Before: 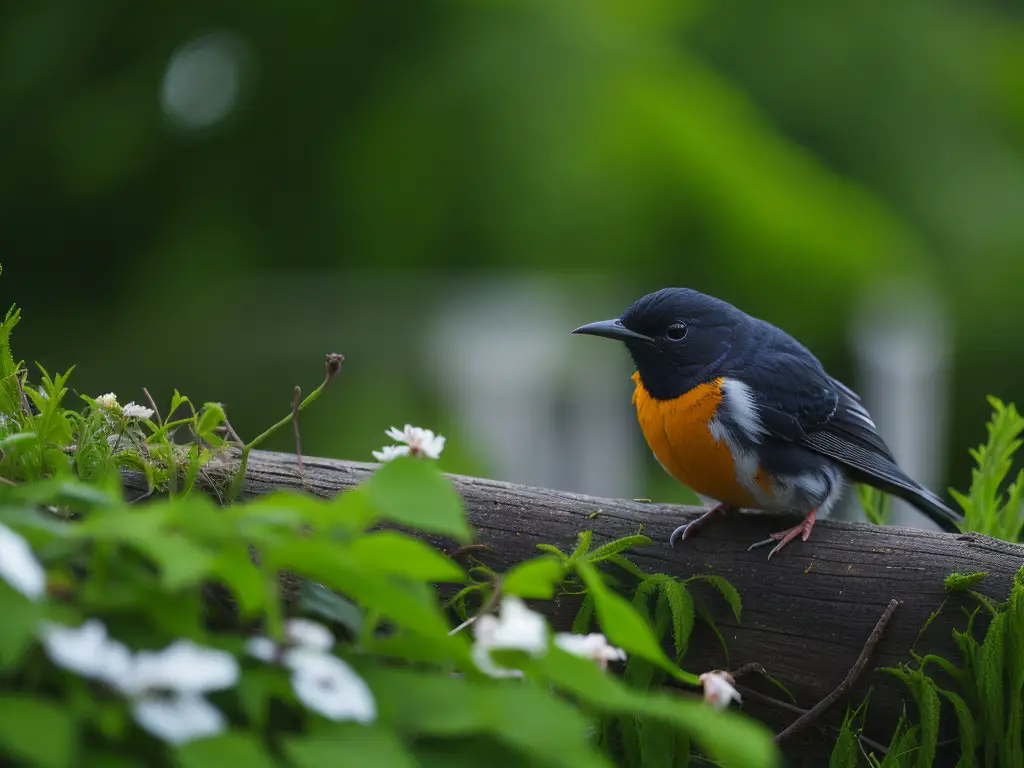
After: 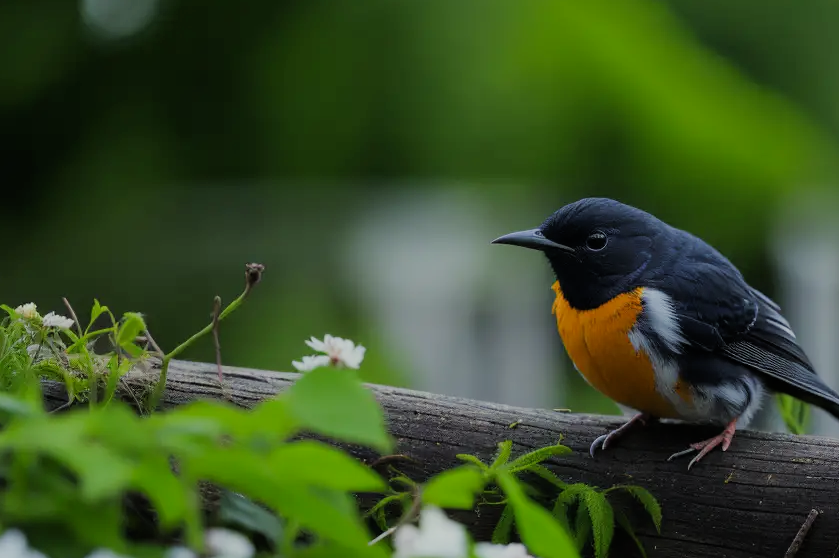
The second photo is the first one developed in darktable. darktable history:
crop: left 7.856%, top 11.836%, right 10.12%, bottom 15.387%
color correction: highlights a* -2.68, highlights b* 2.57
filmic rgb: black relative exposure -7.15 EV, white relative exposure 5.36 EV, hardness 3.02
